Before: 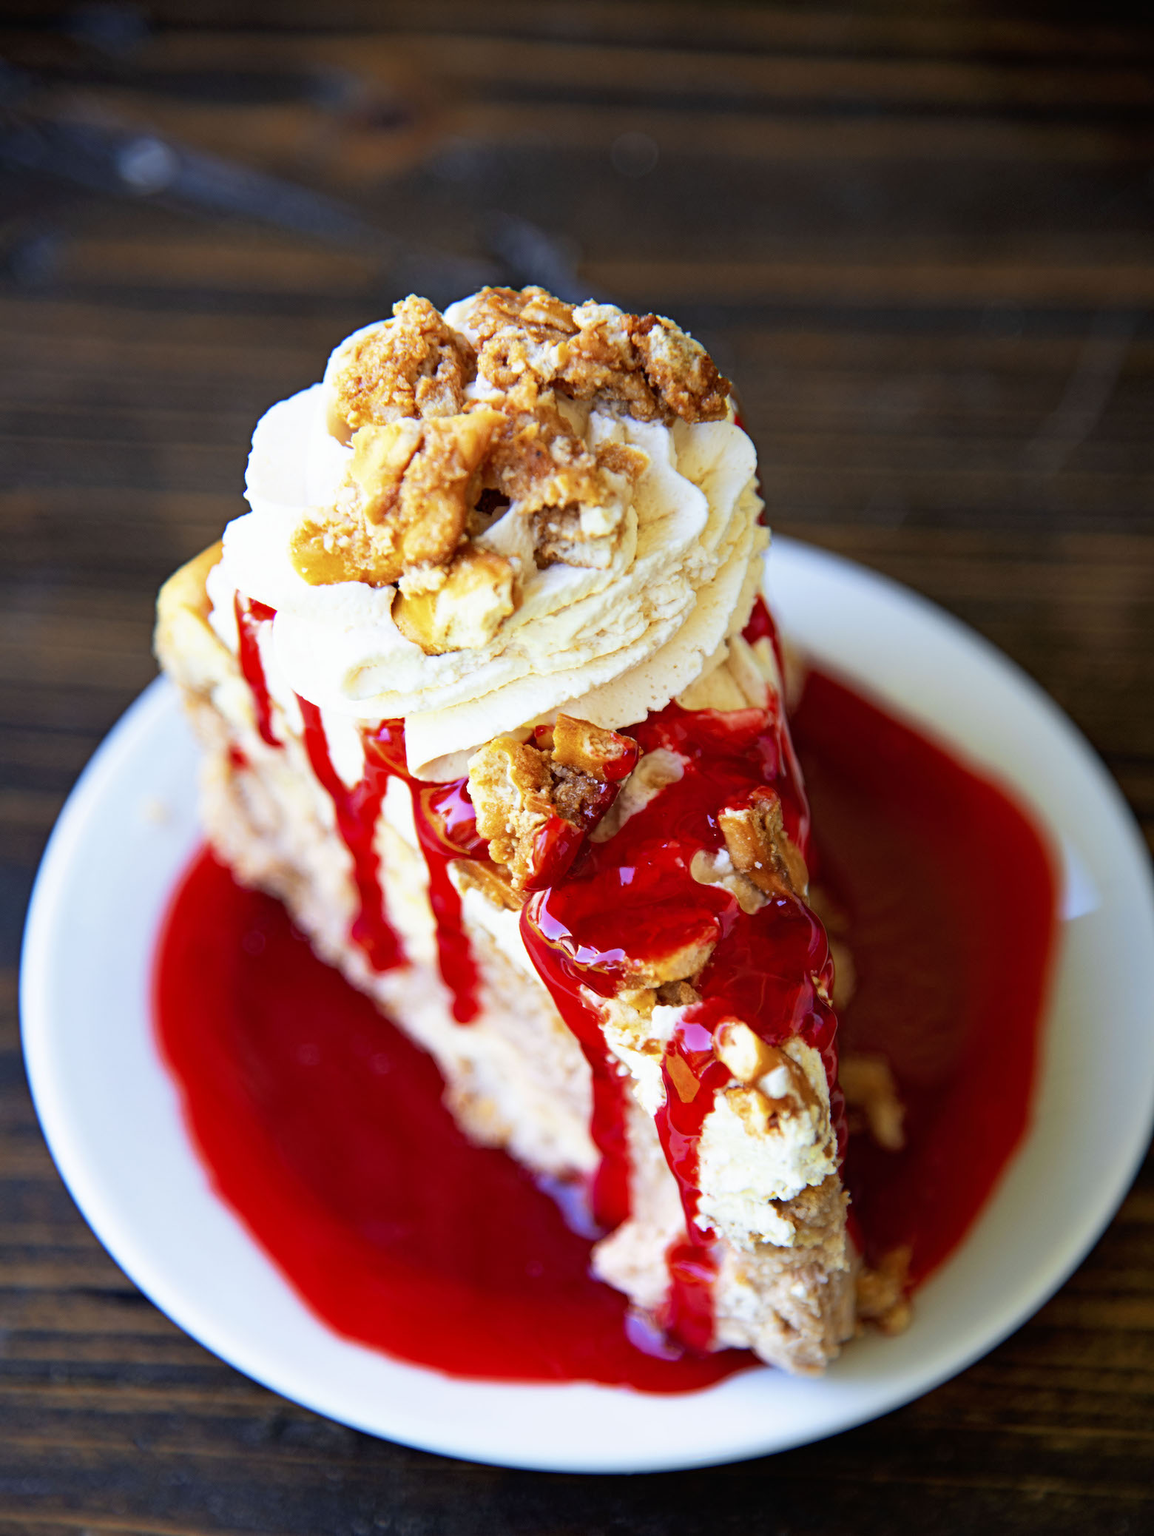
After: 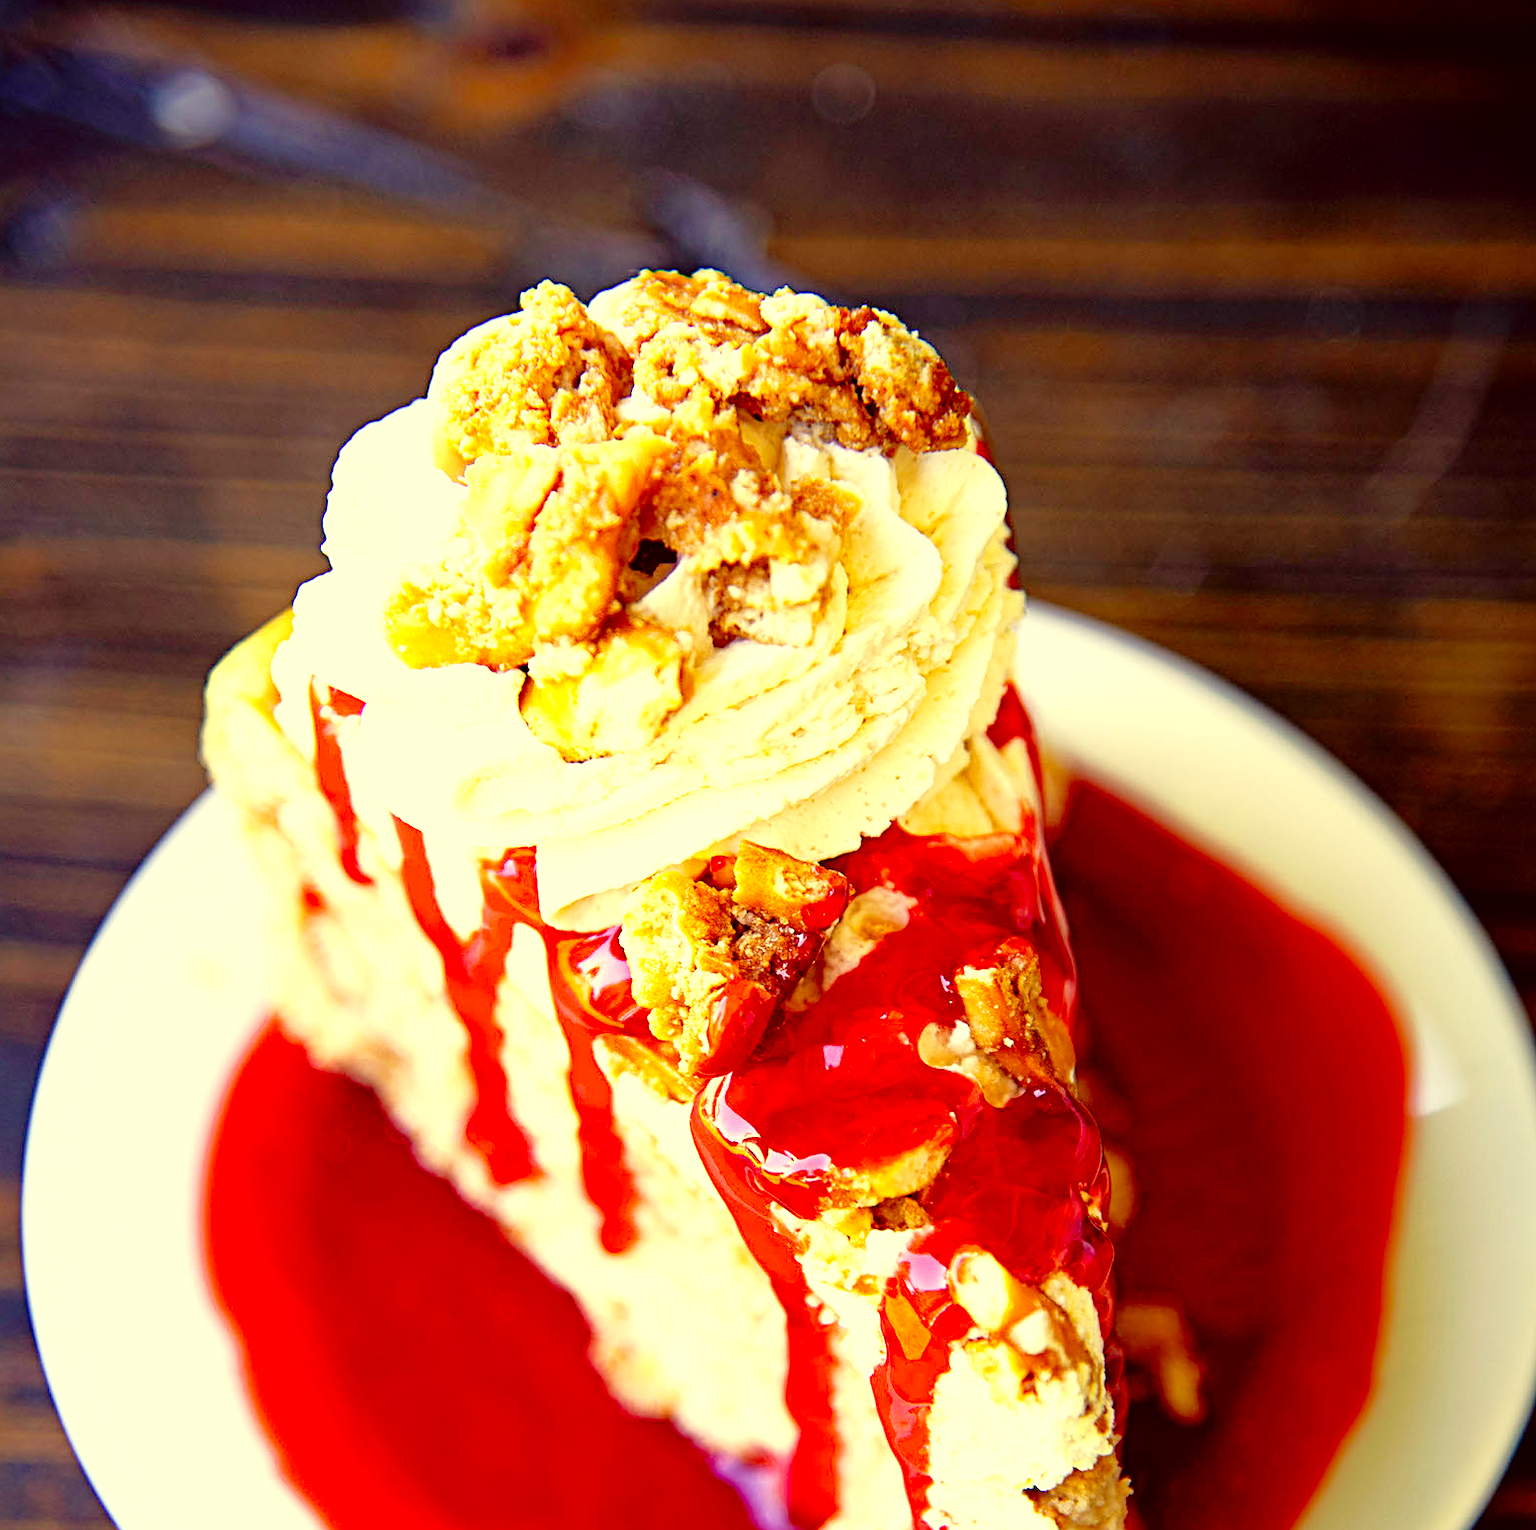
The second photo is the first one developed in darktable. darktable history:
tone equalizer: -8 EV 0 EV, -7 EV 0.003 EV, -6 EV -0.002 EV, -5 EV -0.011 EV, -4 EV -0.086 EV, -3 EV -0.21 EV, -2 EV -0.292 EV, -1 EV 0.078 EV, +0 EV 0.296 EV, edges refinement/feathering 500, mask exposure compensation -1.57 EV, preserve details no
sharpen: on, module defaults
color correction: highlights a* -0.385, highlights b* 39.97, shadows a* 9.75, shadows b* -0.193
crop: left 0.291%, top 5.515%, bottom 19.839%
color calibration: illuminant as shot in camera, x 0.358, y 0.373, temperature 4628.91 K
exposure: exposure 0.738 EV, compensate highlight preservation false
tone curve: curves: ch0 [(0.017, 0) (0.122, 0.046) (0.295, 0.297) (0.449, 0.505) (0.559, 0.629) (0.729, 0.796) (0.879, 0.898) (1, 0.97)]; ch1 [(0, 0) (0.393, 0.4) (0.447, 0.447) (0.485, 0.497) (0.522, 0.503) (0.539, 0.52) (0.606, 0.6) (0.696, 0.679) (1, 1)]; ch2 [(0, 0) (0.369, 0.388) (0.449, 0.431) (0.499, 0.501) (0.516, 0.536) (0.604, 0.599) (0.741, 0.763) (1, 1)], preserve colors none
